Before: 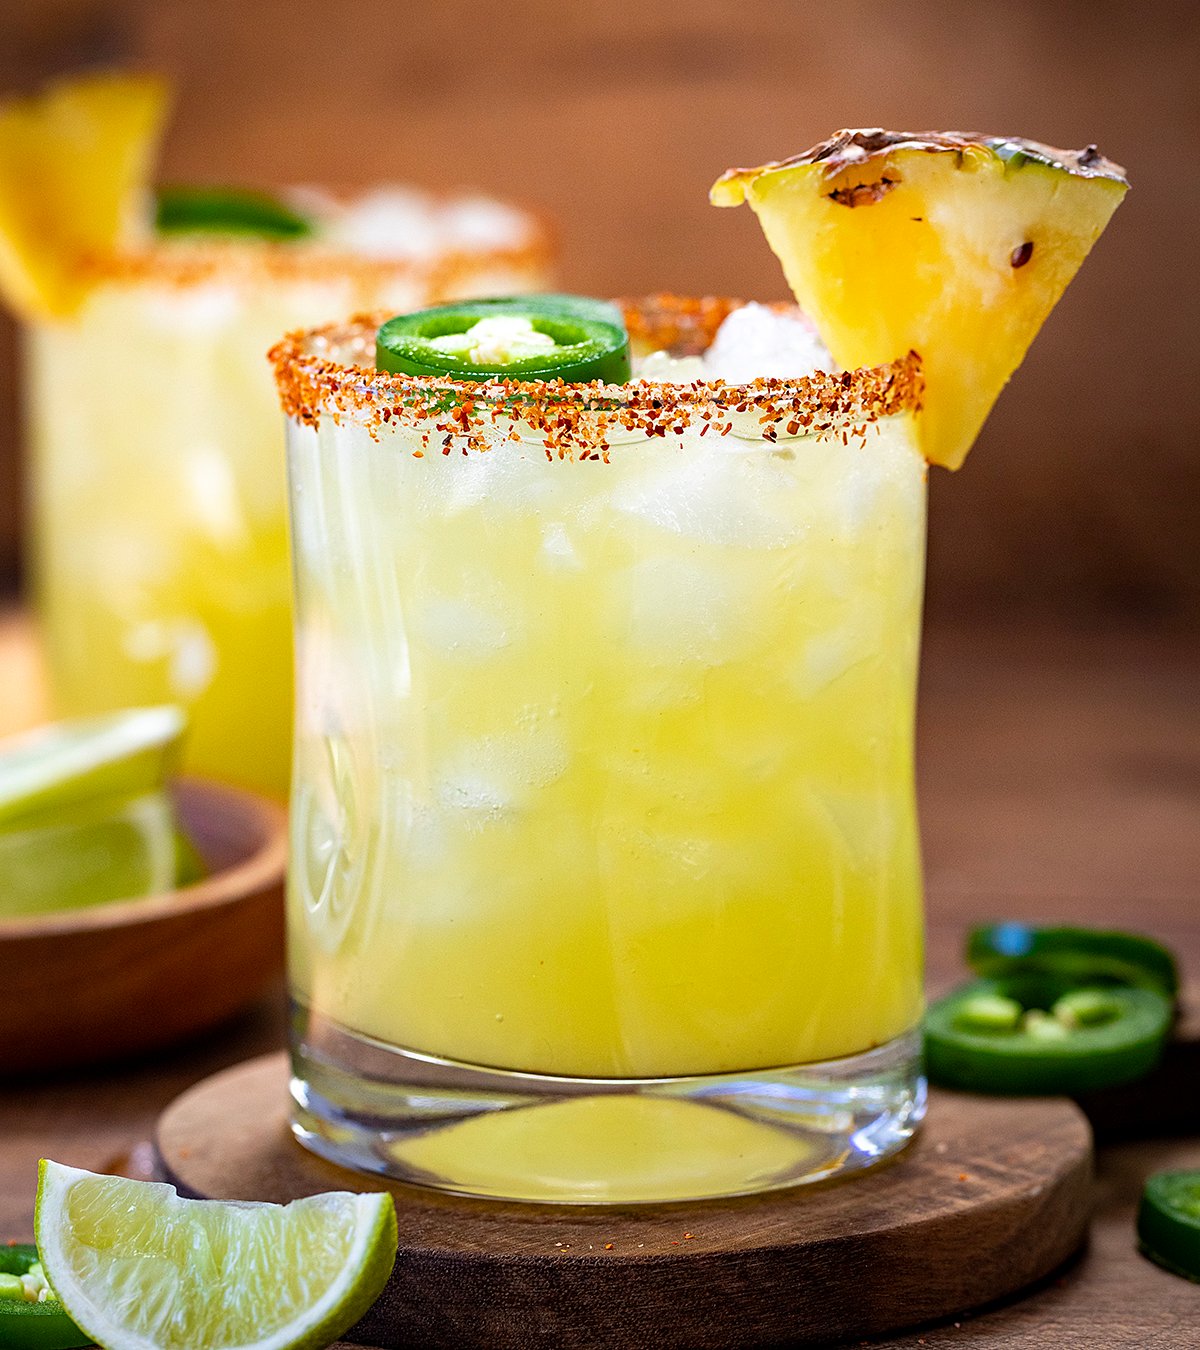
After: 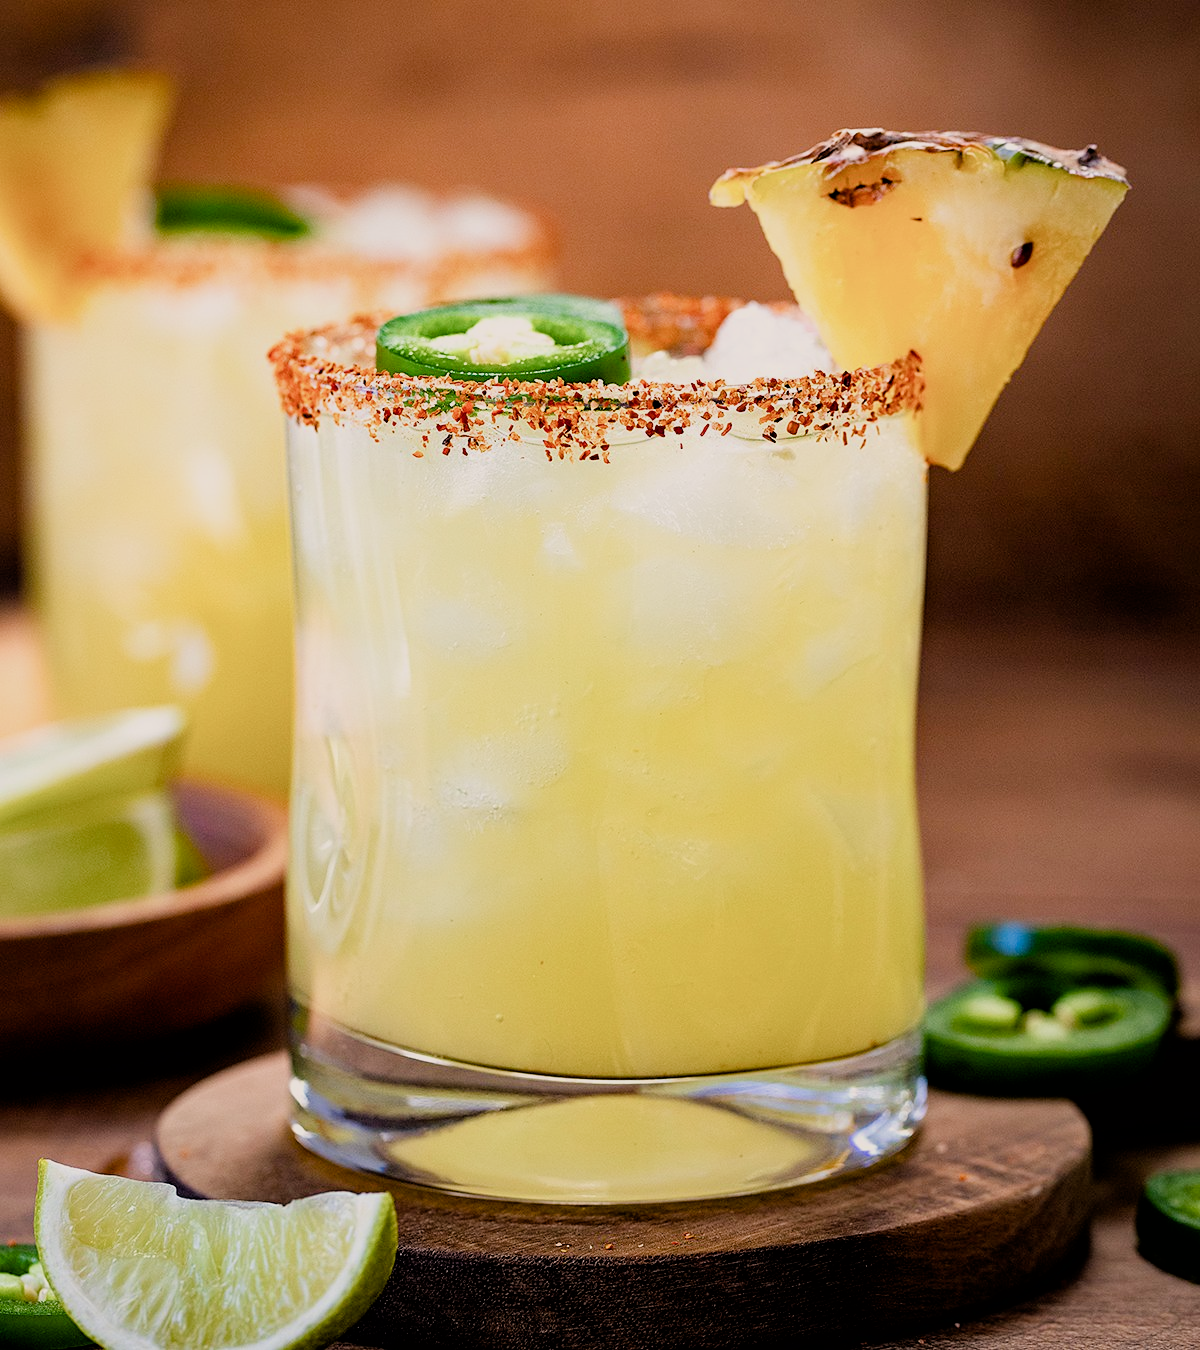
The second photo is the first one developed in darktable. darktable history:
filmic rgb: black relative exposure -7.77 EV, white relative exposure 4.37 EV, hardness 3.76, latitude 49.43%, contrast 1.101
color balance rgb: highlights gain › chroma 2.927%, highlights gain › hue 61.14°, perceptual saturation grading › global saturation 0.303%, perceptual saturation grading › highlights -31.056%, perceptual saturation grading › mid-tones 5.729%, perceptual saturation grading › shadows 18.898%, global vibrance 23.864%
